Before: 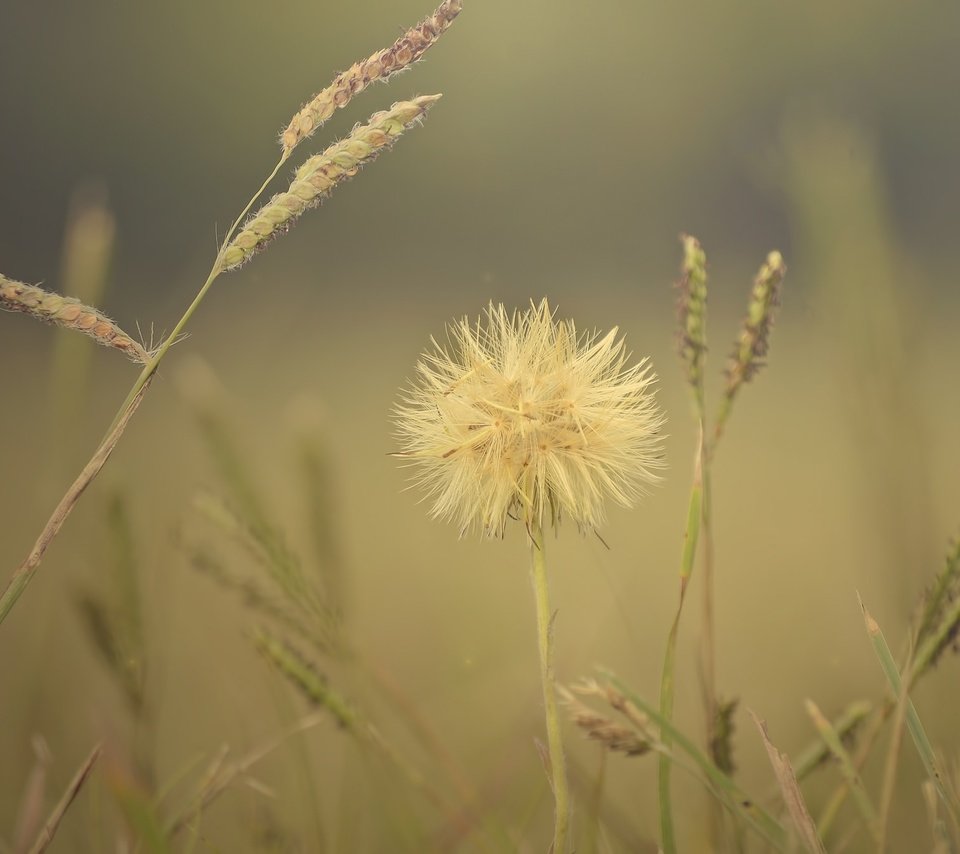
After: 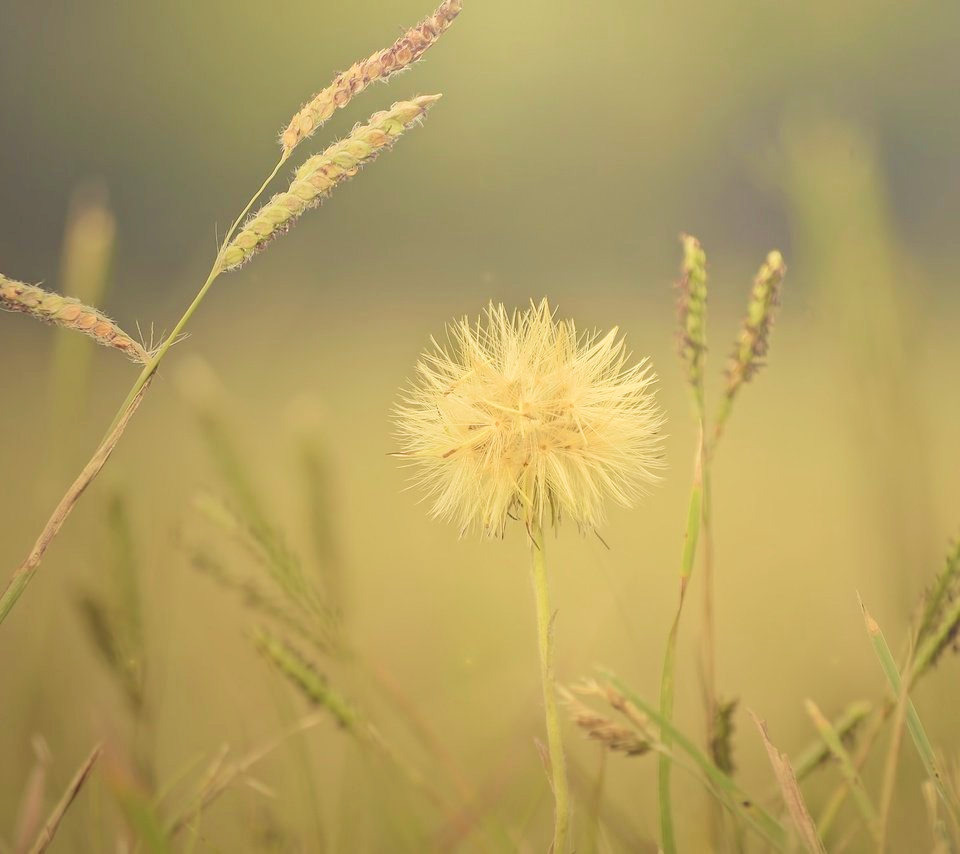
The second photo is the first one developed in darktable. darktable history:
tone curve: curves: ch0 [(0, 0) (0.07, 0.057) (0.15, 0.177) (0.352, 0.445) (0.59, 0.703) (0.857, 0.908) (1, 1)], color space Lab, linked channels, preserve colors none
velvia: on, module defaults
